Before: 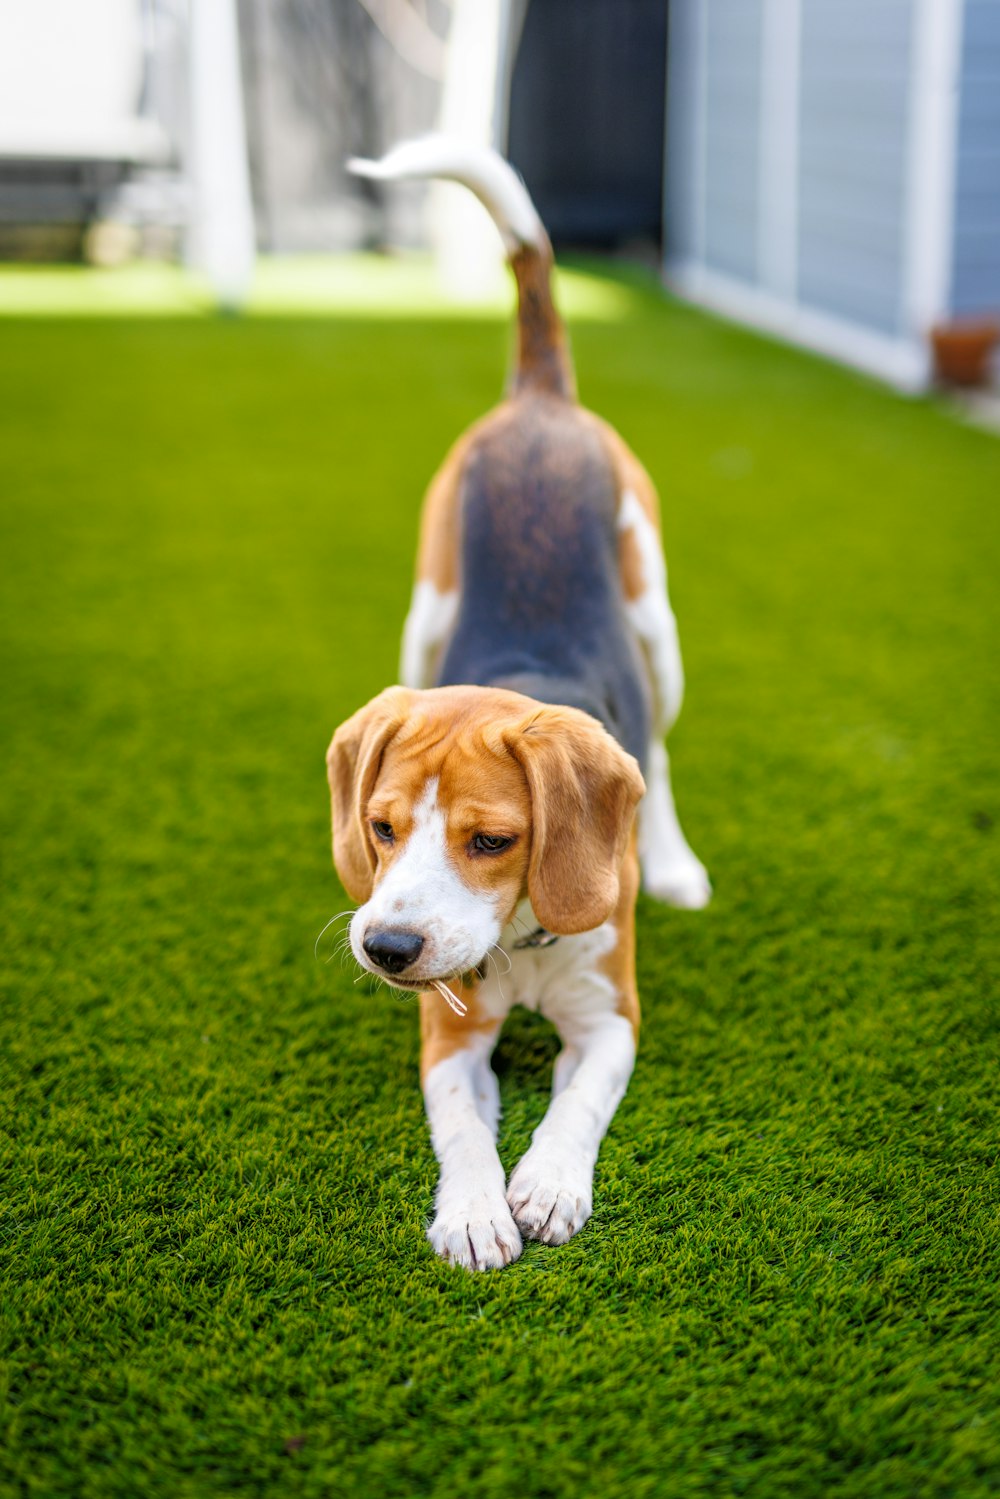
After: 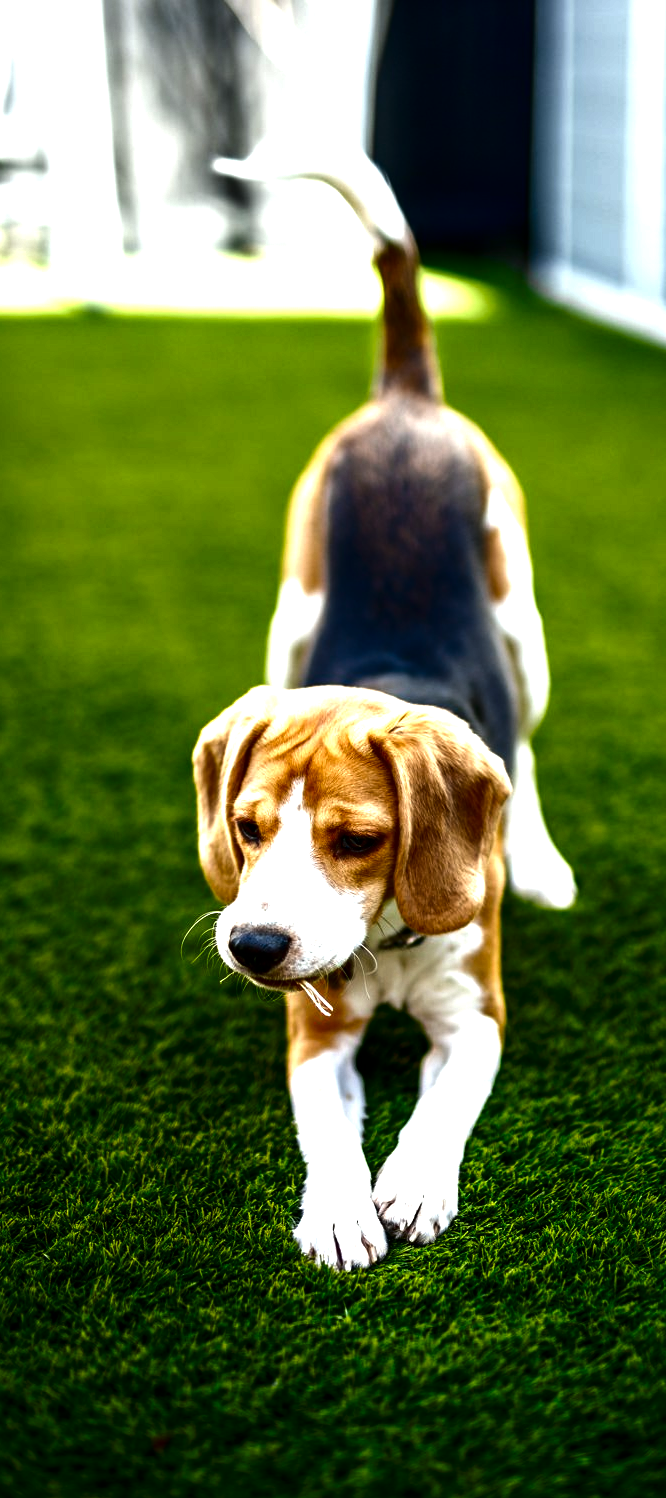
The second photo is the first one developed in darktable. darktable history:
tone equalizer: -8 EV -1.08 EV, -7 EV -1.01 EV, -6 EV -0.867 EV, -5 EV -0.578 EV, -3 EV 0.578 EV, -2 EV 0.867 EV, -1 EV 1.01 EV, +0 EV 1.08 EV, edges refinement/feathering 500, mask exposure compensation -1.57 EV, preserve details no
crop and rotate: left 13.409%, right 19.924%
color calibration: illuminant Planckian (black body), x 0.351, y 0.352, temperature 4794.27 K
contrast brightness saturation: brightness -0.52
